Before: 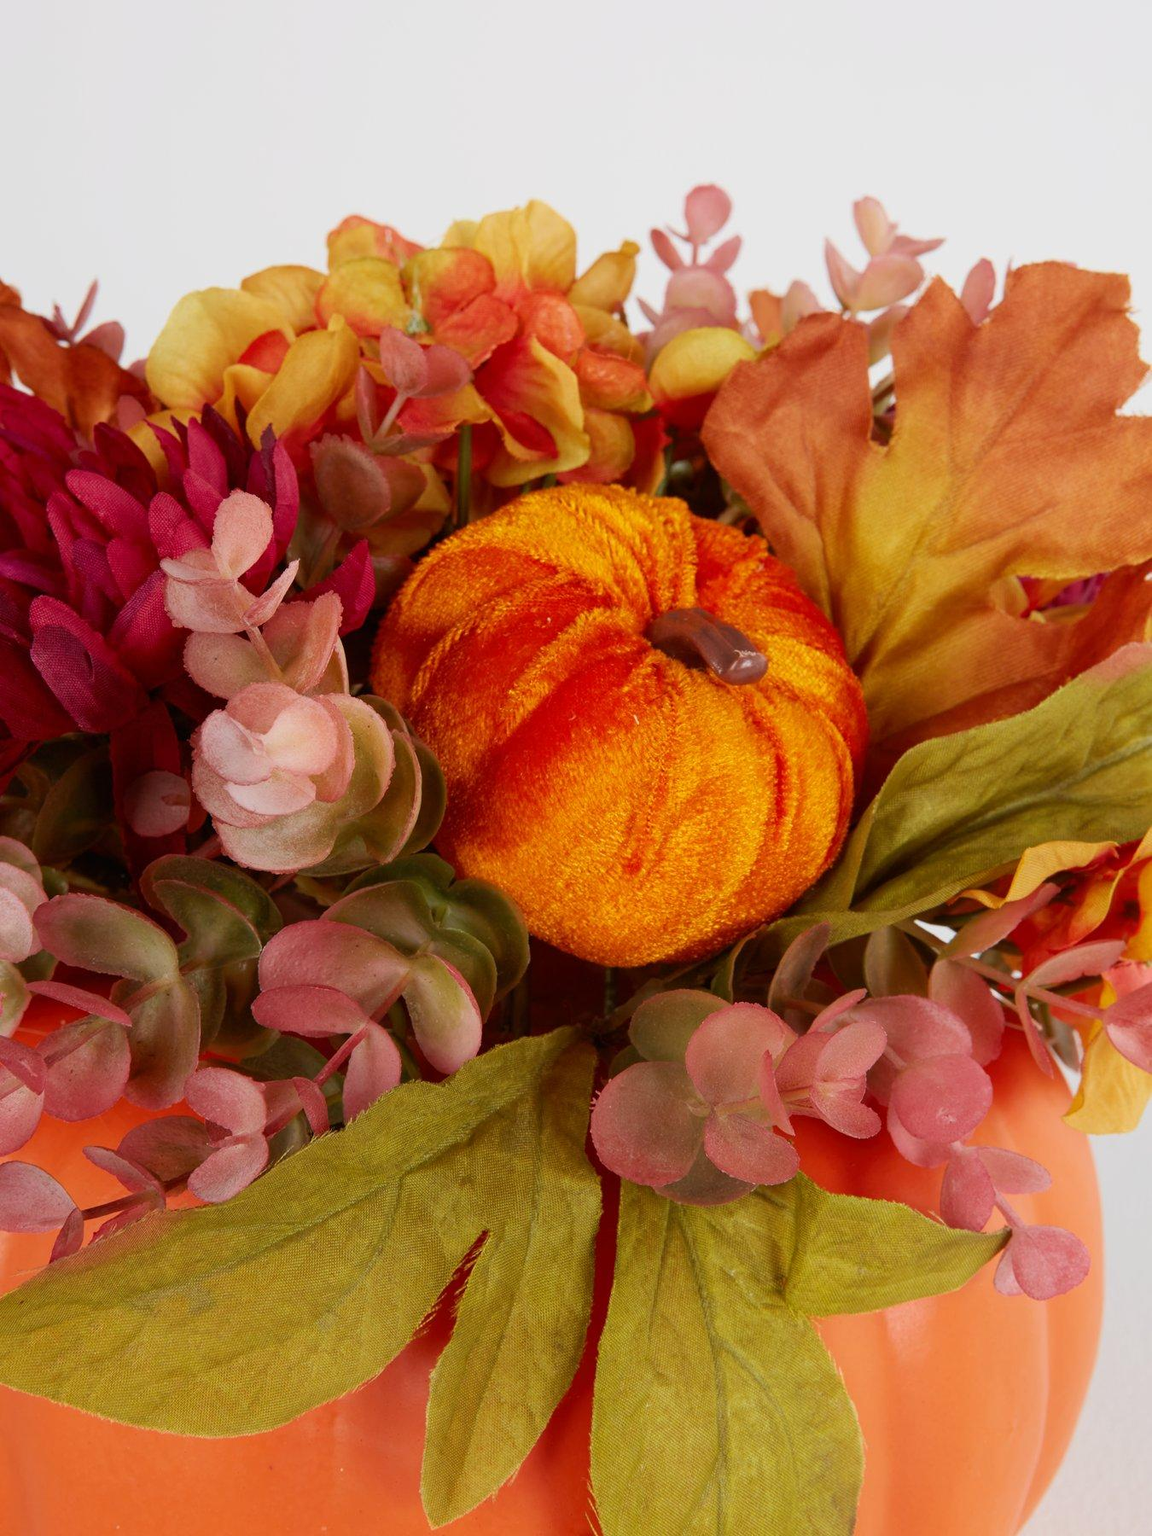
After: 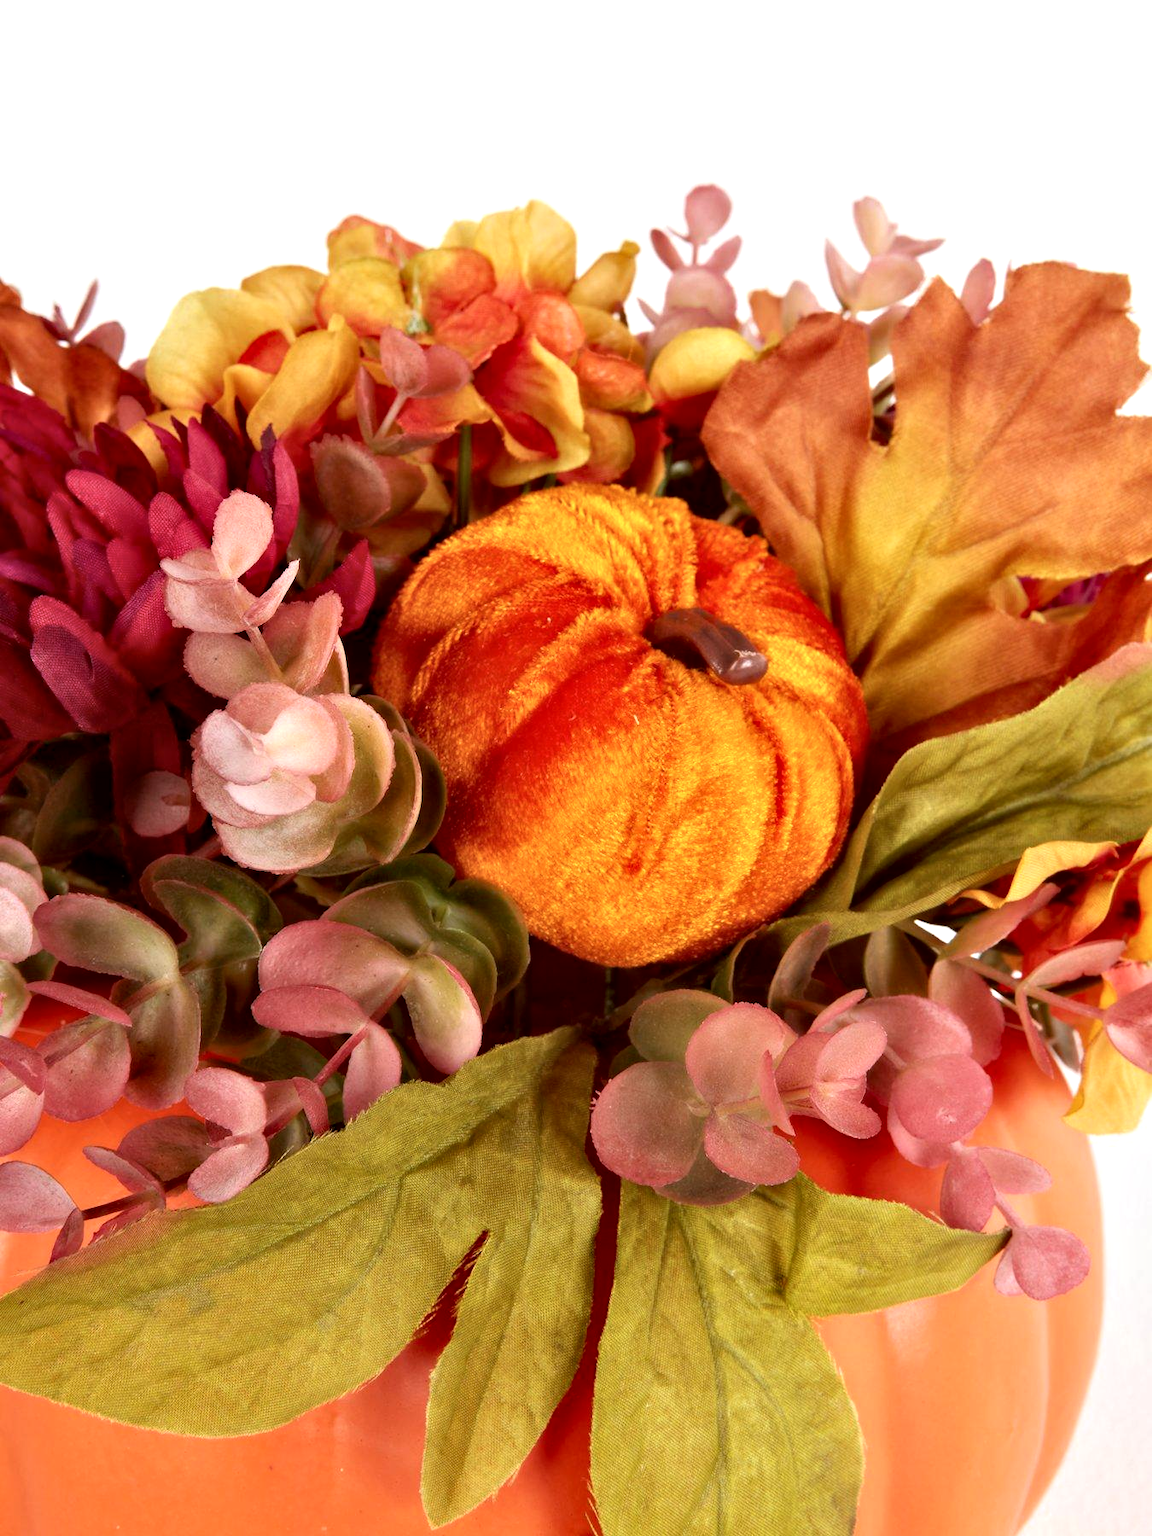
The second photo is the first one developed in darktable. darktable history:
contrast equalizer: y [[0.513, 0.565, 0.608, 0.562, 0.512, 0.5], [0.5 ×6], [0.5, 0.5, 0.5, 0.528, 0.598, 0.658], [0 ×6], [0 ×6]]
contrast brightness saturation: saturation -0.05
exposure: black level correction 0.001, exposure 0.5 EV, compensate exposure bias true, compensate highlight preservation false
